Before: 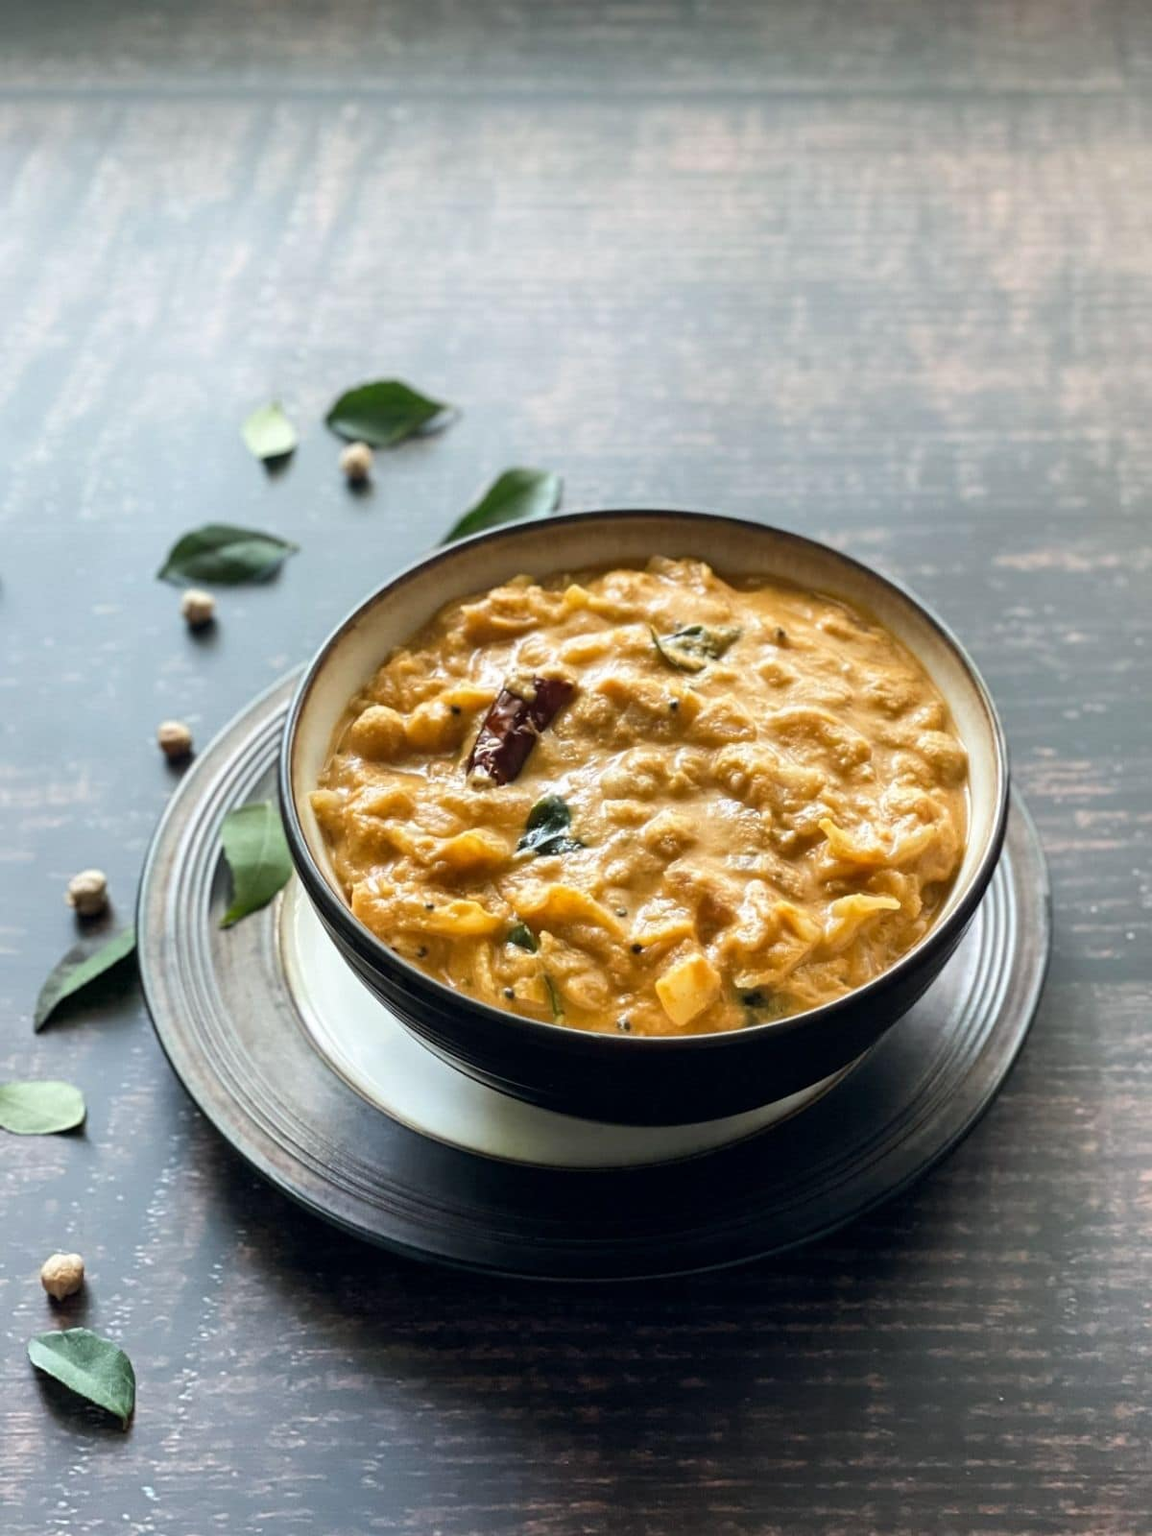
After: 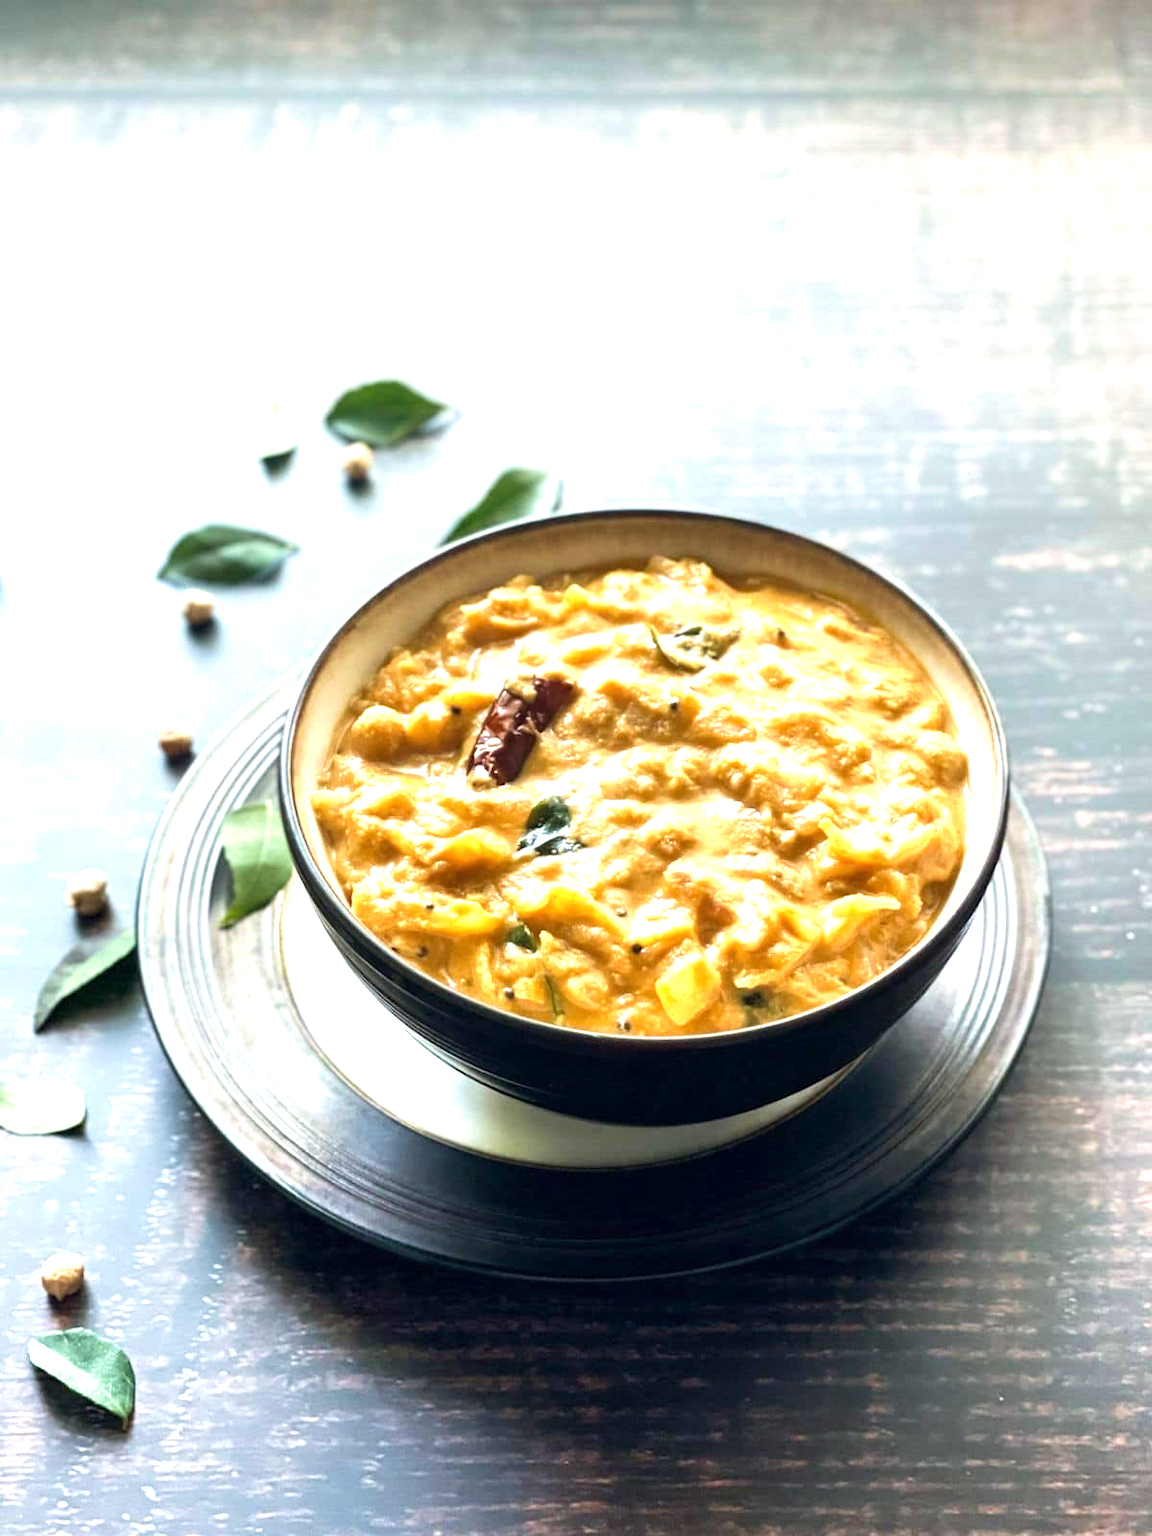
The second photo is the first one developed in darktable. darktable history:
velvia: on, module defaults
exposure: exposure 1.089 EV, compensate highlight preservation false
